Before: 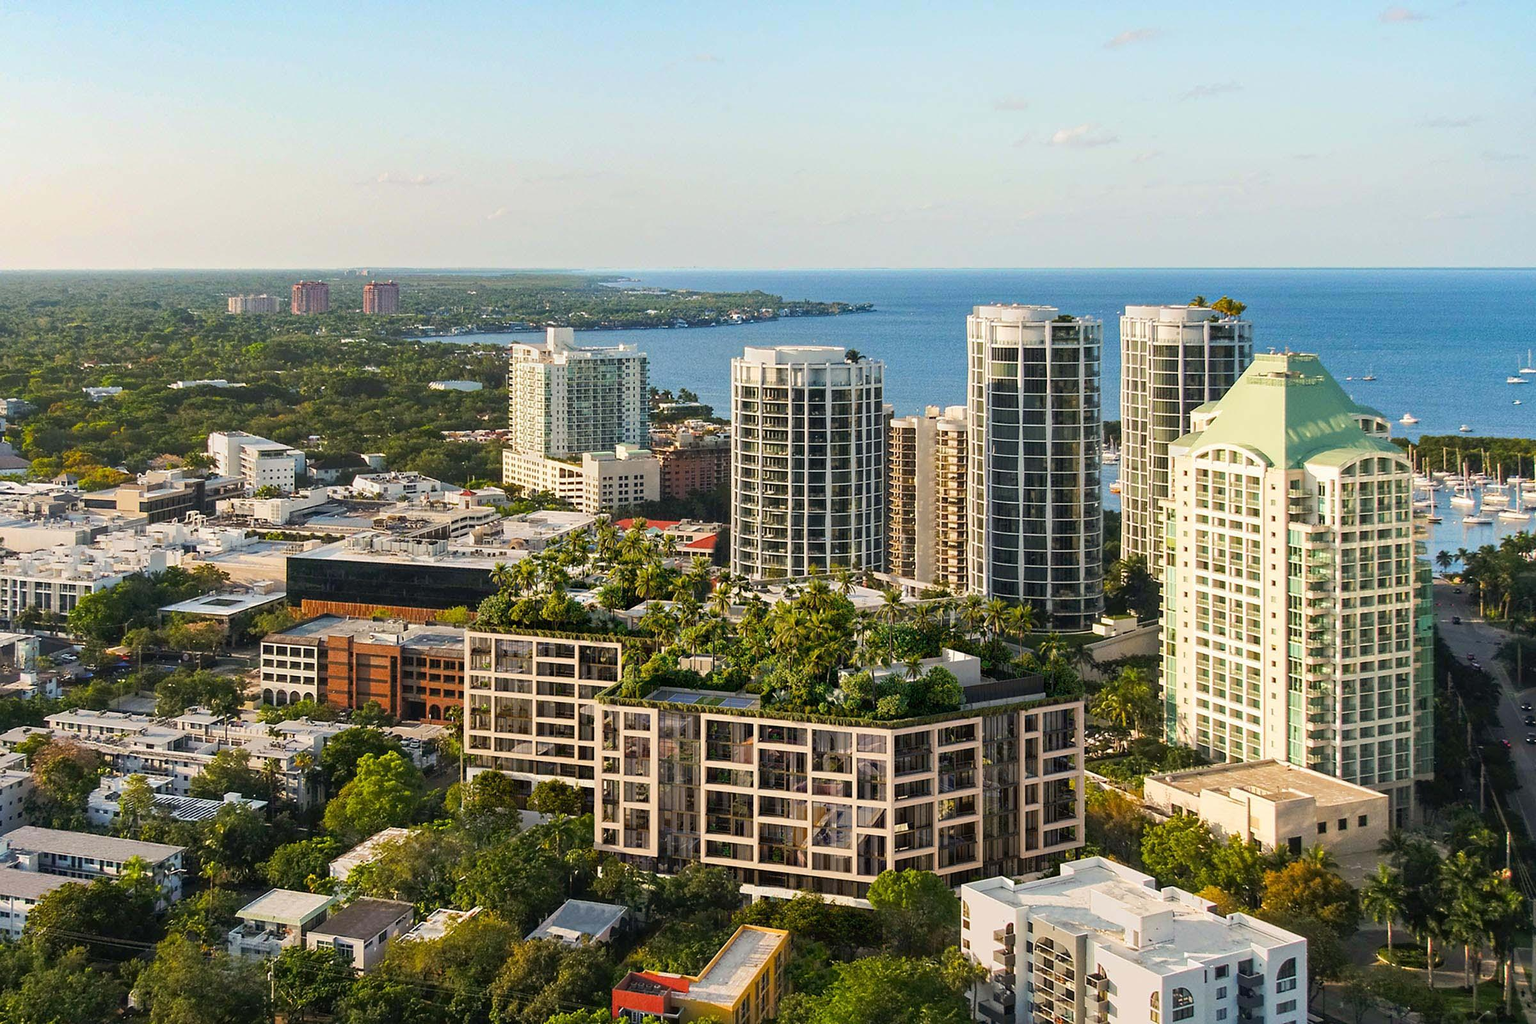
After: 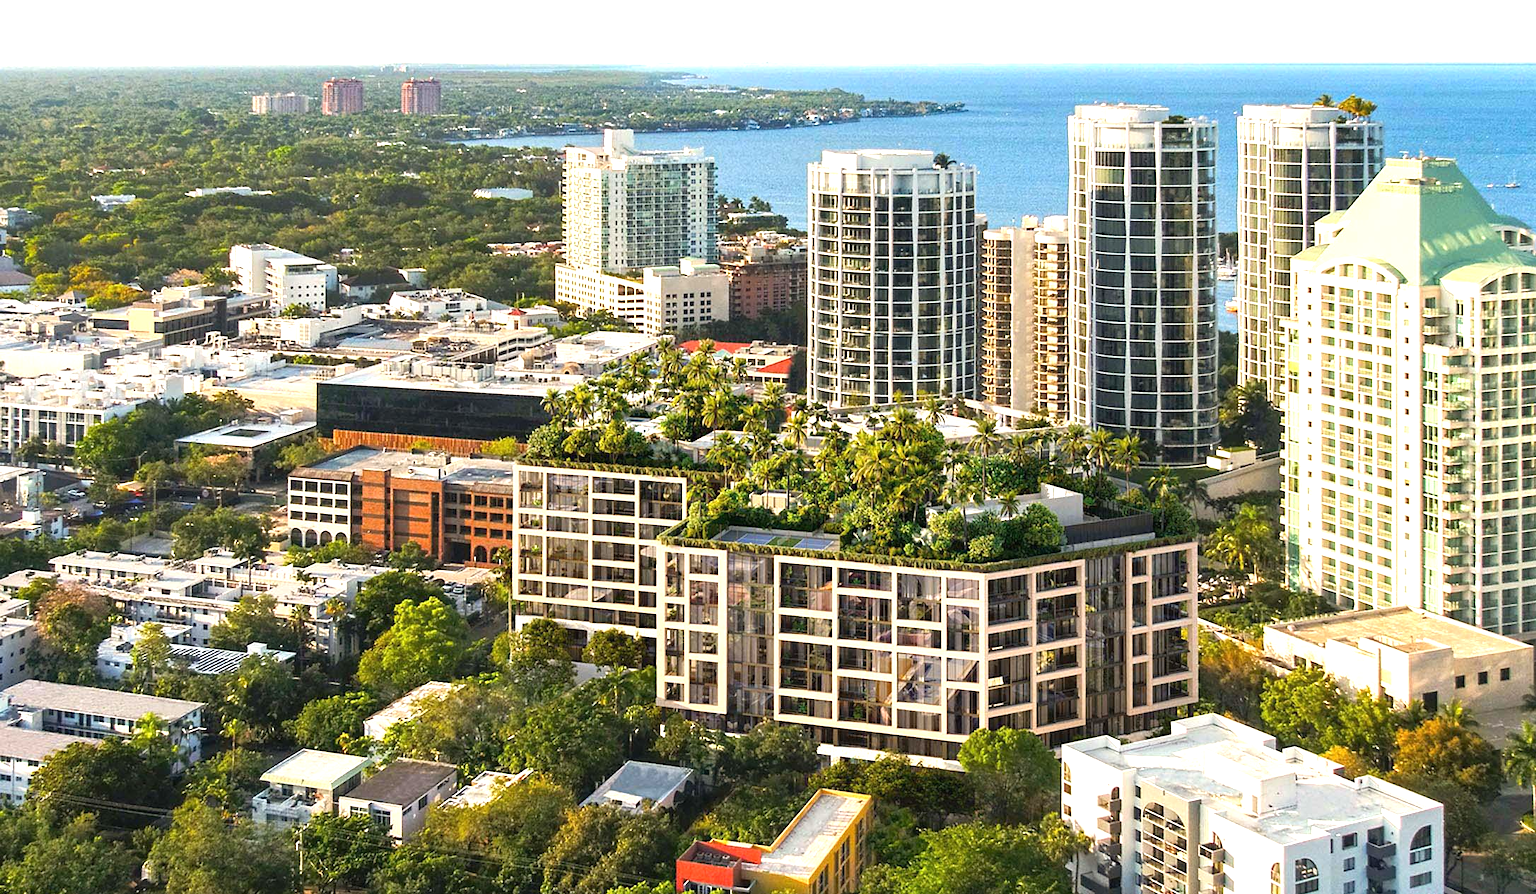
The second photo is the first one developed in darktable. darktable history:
crop: top 20.597%, right 9.439%, bottom 0.265%
exposure: black level correction 0, exposure 0.906 EV, compensate highlight preservation false
